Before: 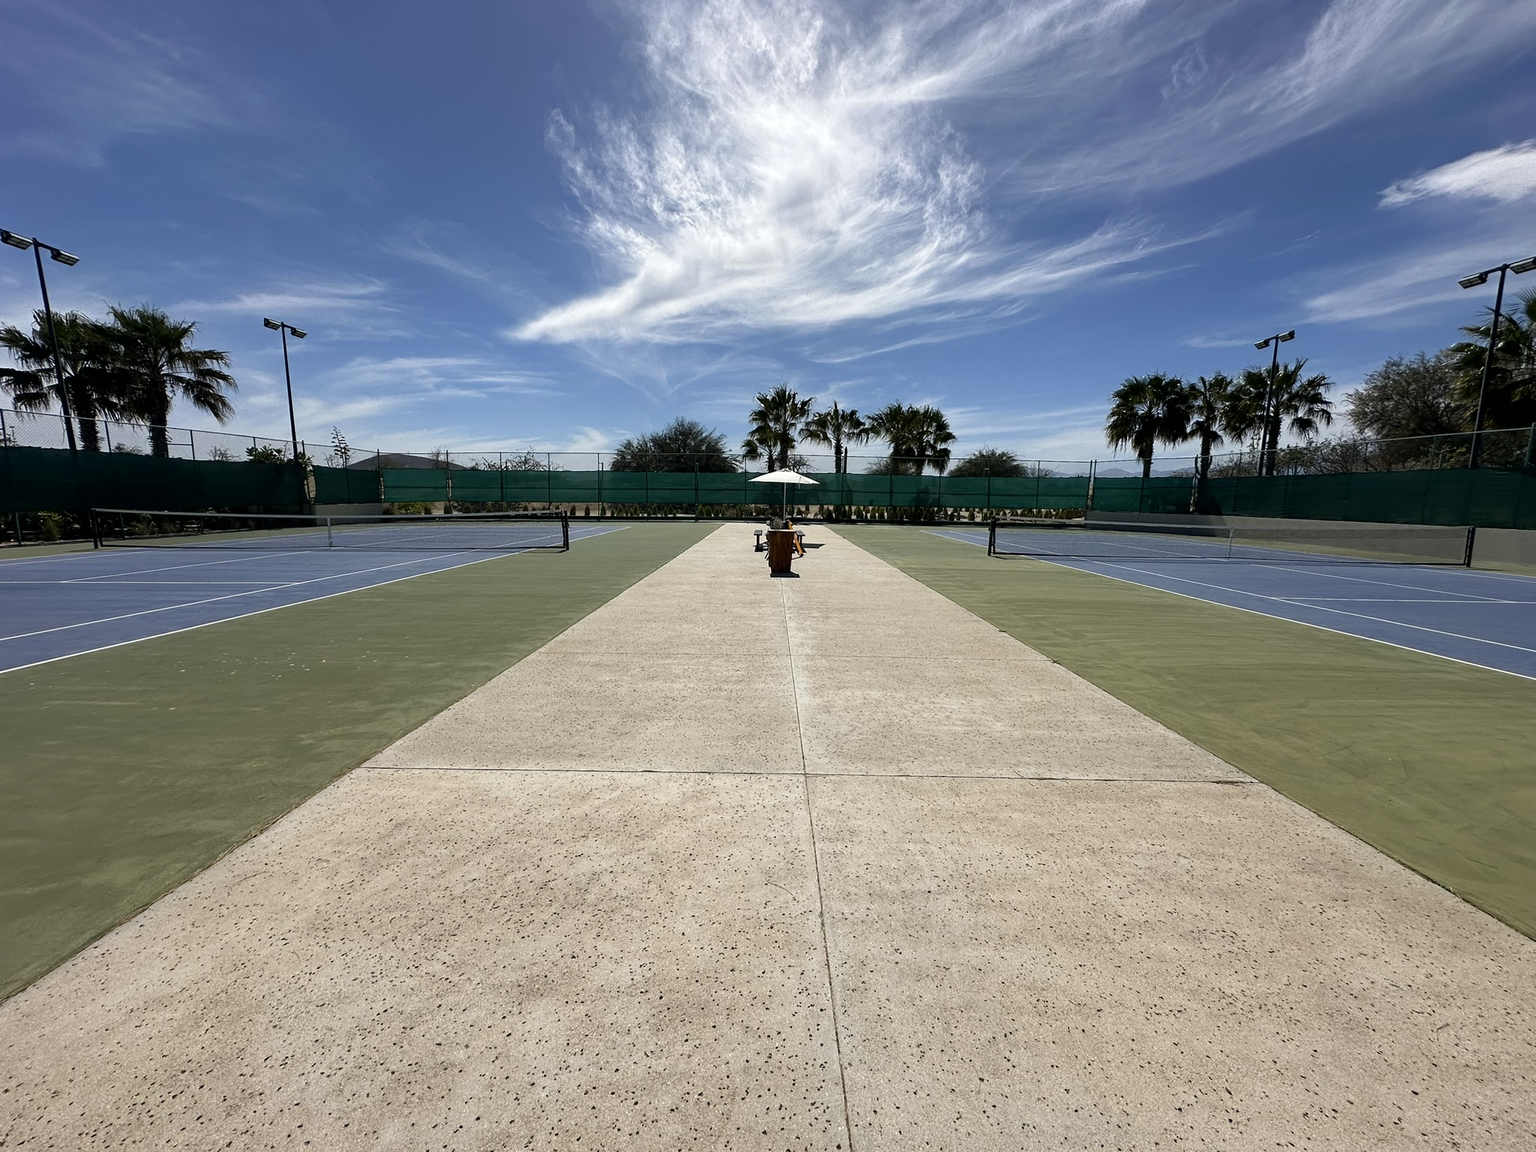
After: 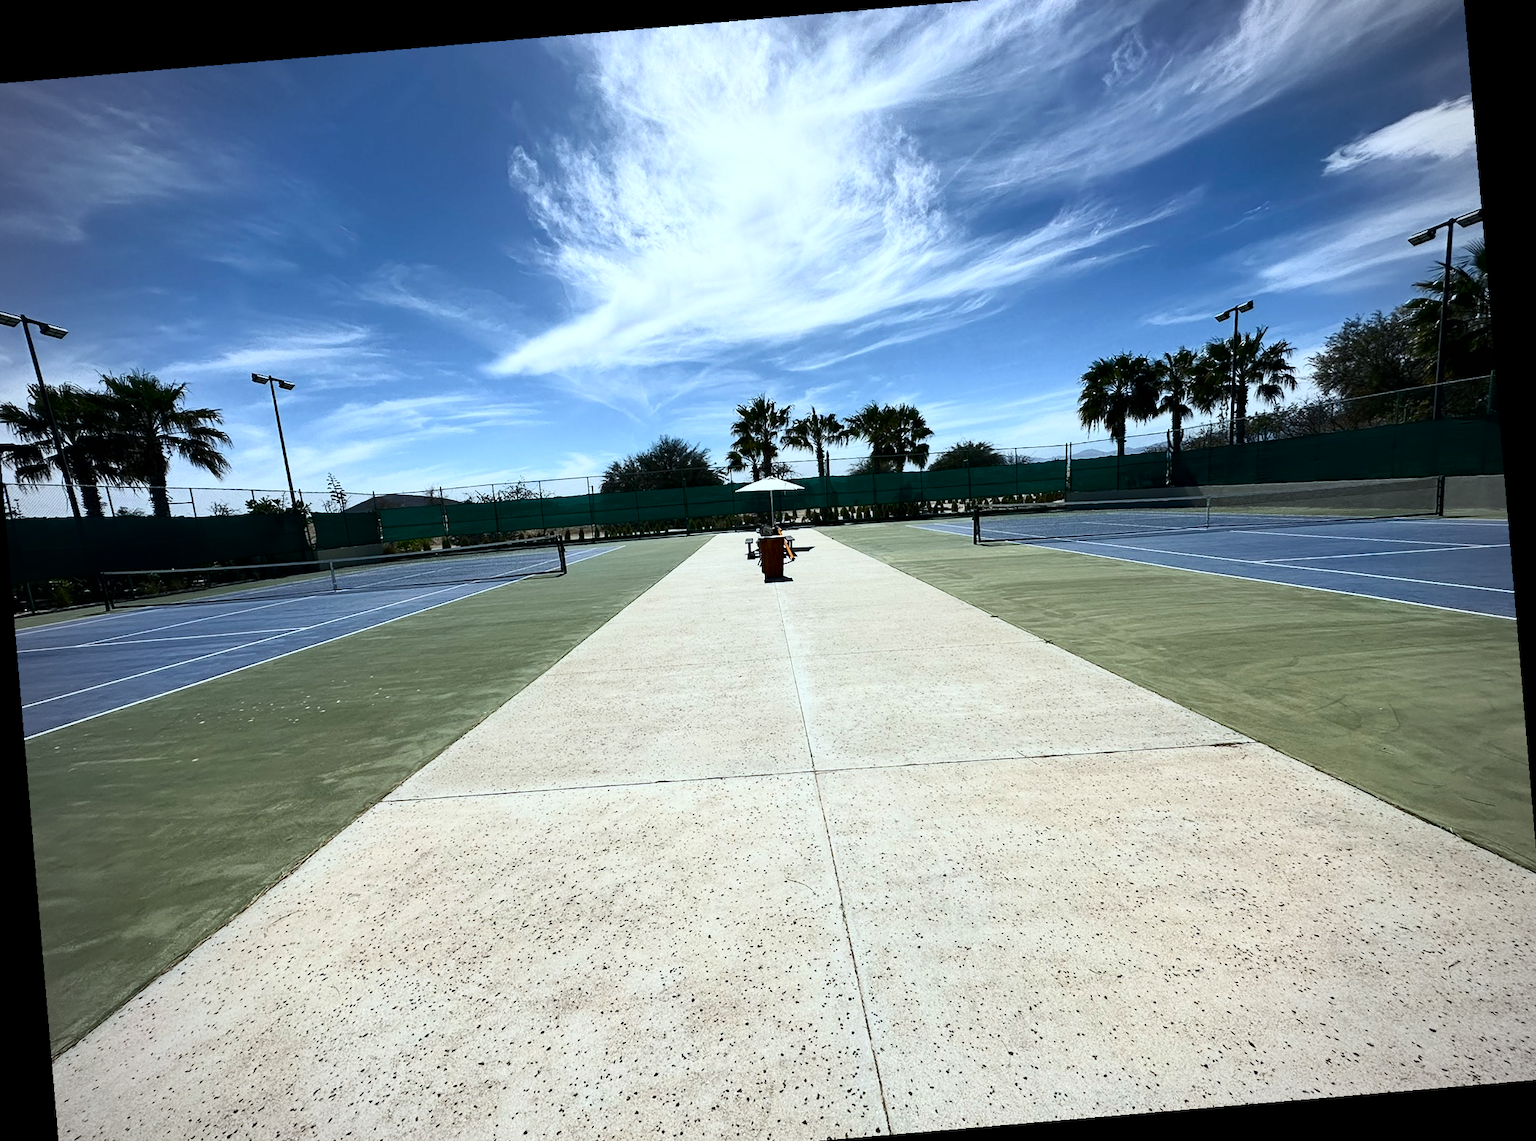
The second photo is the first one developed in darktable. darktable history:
contrast brightness saturation: contrast 0.39, brightness 0.1
color calibration: illuminant Planckian (black body), x 0.368, y 0.361, temperature 4275.92 K
crop: left 1.964%, top 3.251%, right 1.122%, bottom 4.933%
rotate and perspective: rotation -4.86°, automatic cropping off
vignetting: on, module defaults
